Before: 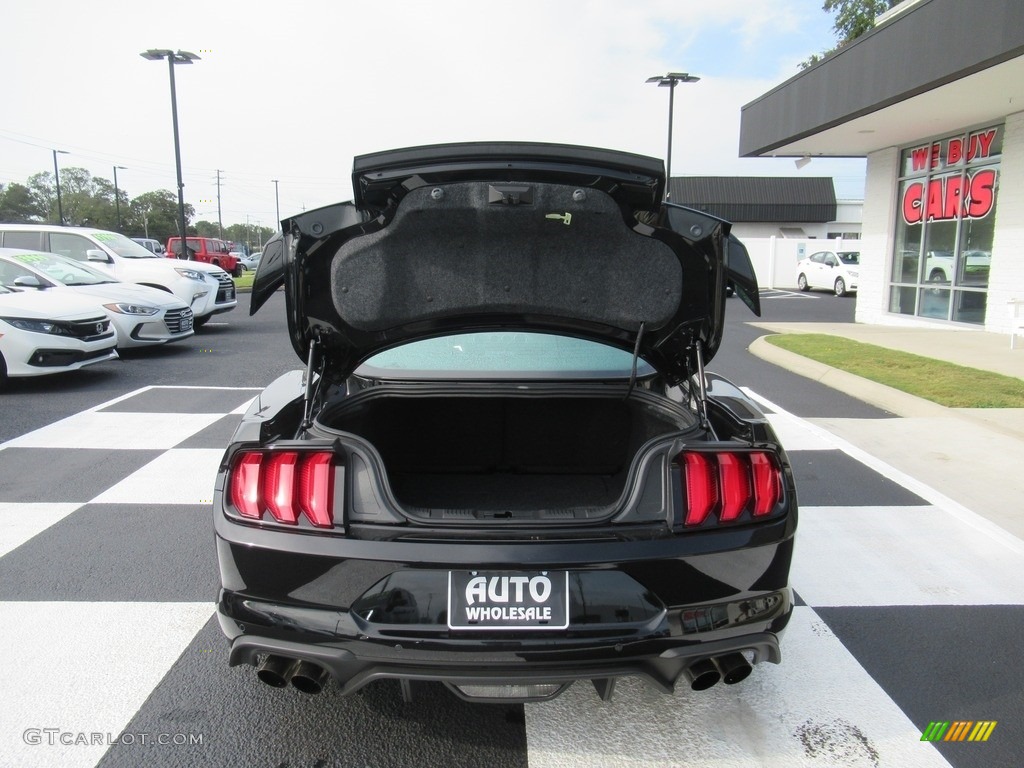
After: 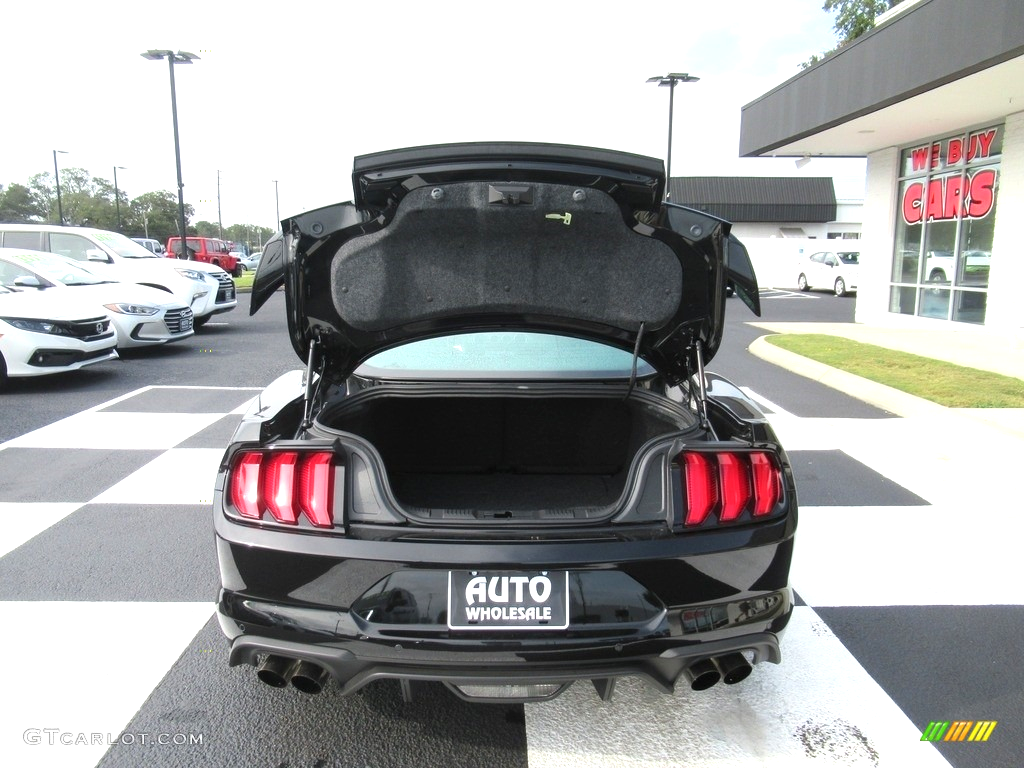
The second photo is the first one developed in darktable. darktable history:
tone equalizer: on, module defaults
exposure: exposure 0.633 EV, compensate exposure bias true, compensate highlight preservation false
